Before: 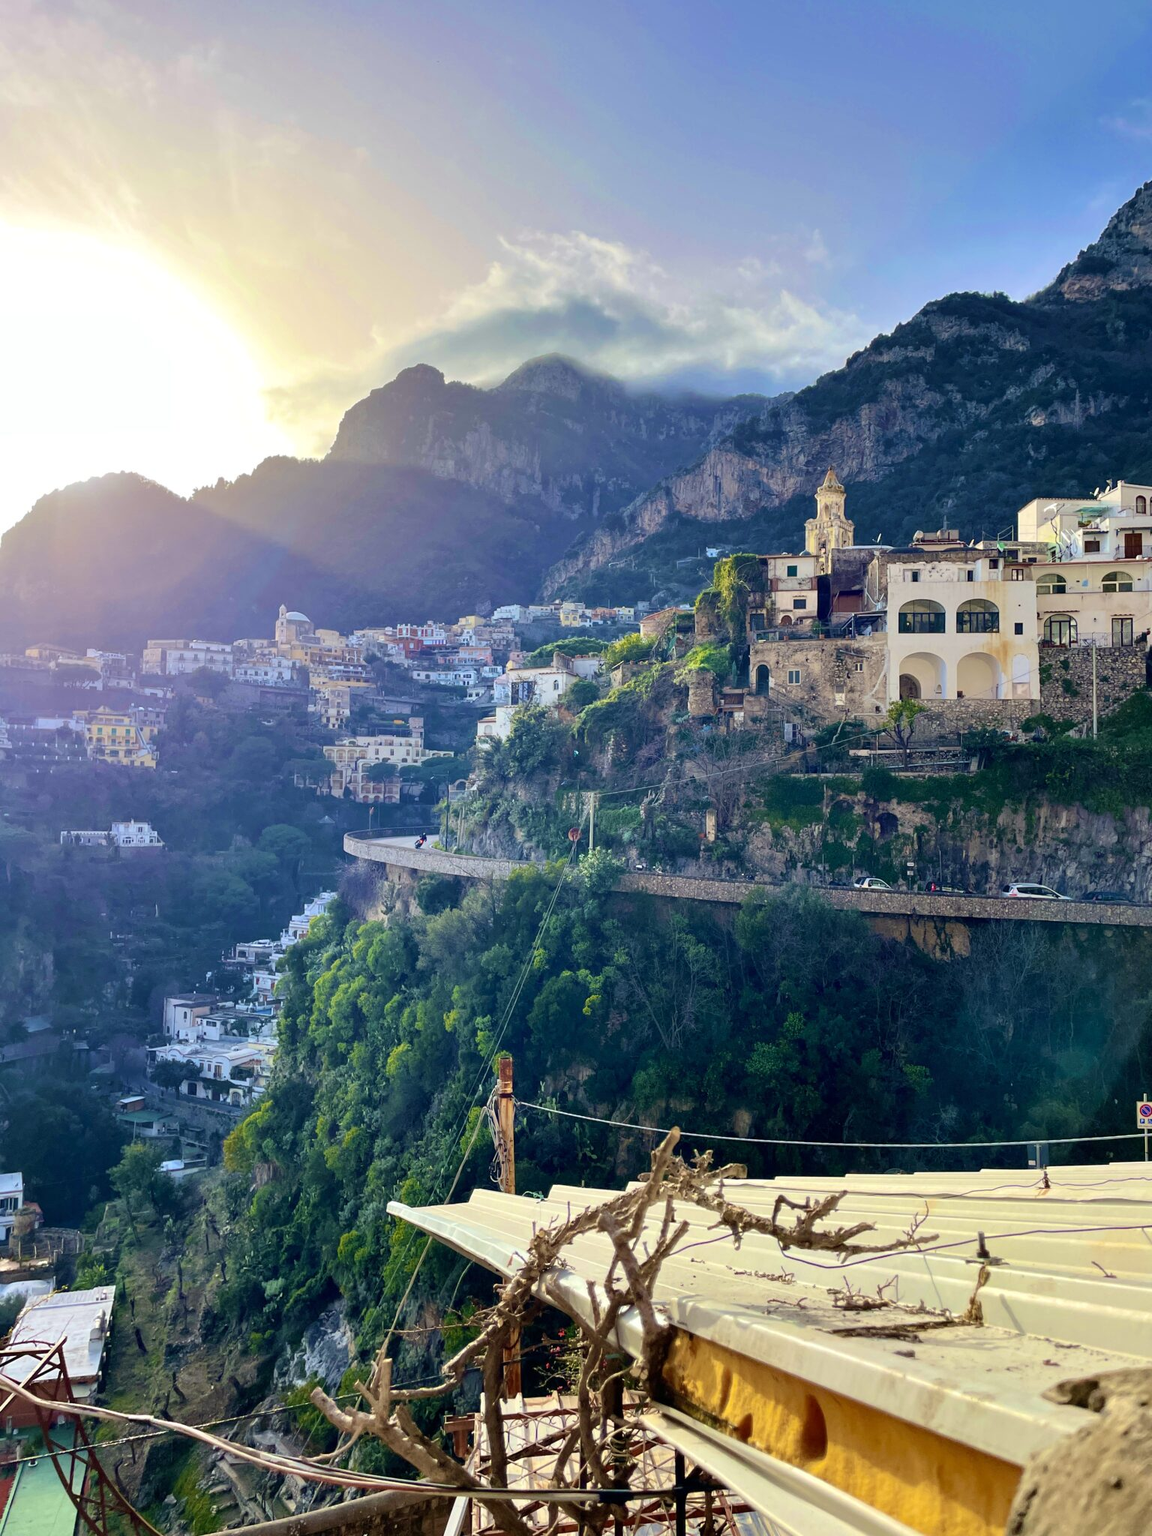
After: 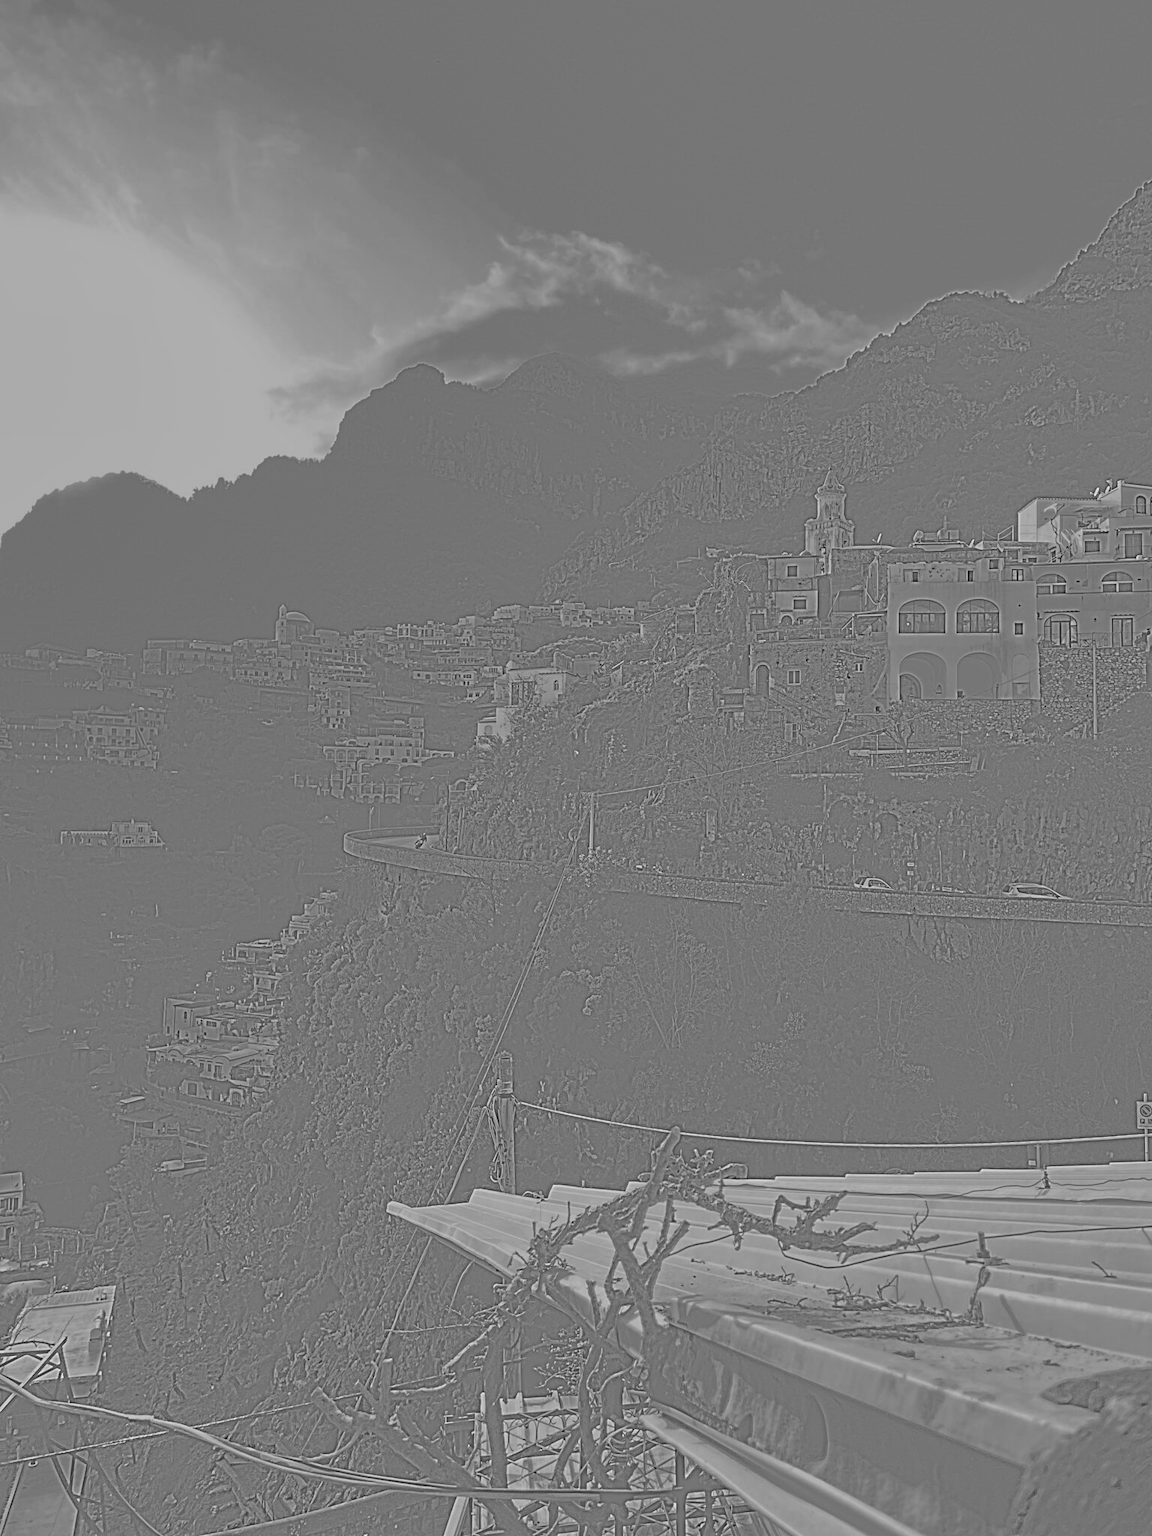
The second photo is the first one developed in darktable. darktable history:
haze removal: compatibility mode true, adaptive false
highpass: sharpness 9.84%, contrast boost 9.94%
local contrast: highlights 19%, detail 186%
rgb levels: preserve colors max RGB
exposure: black level correction 0, exposure 1.2 EV, compensate exposure bias true, compensate highlight preservation false
color balance rgb: perceptual saturation grading › global saturation 35%, perceptual saturation grading › highlights -25%, perceptual saturation grading › shadows 50%
tone equalizer: on, module defaults
